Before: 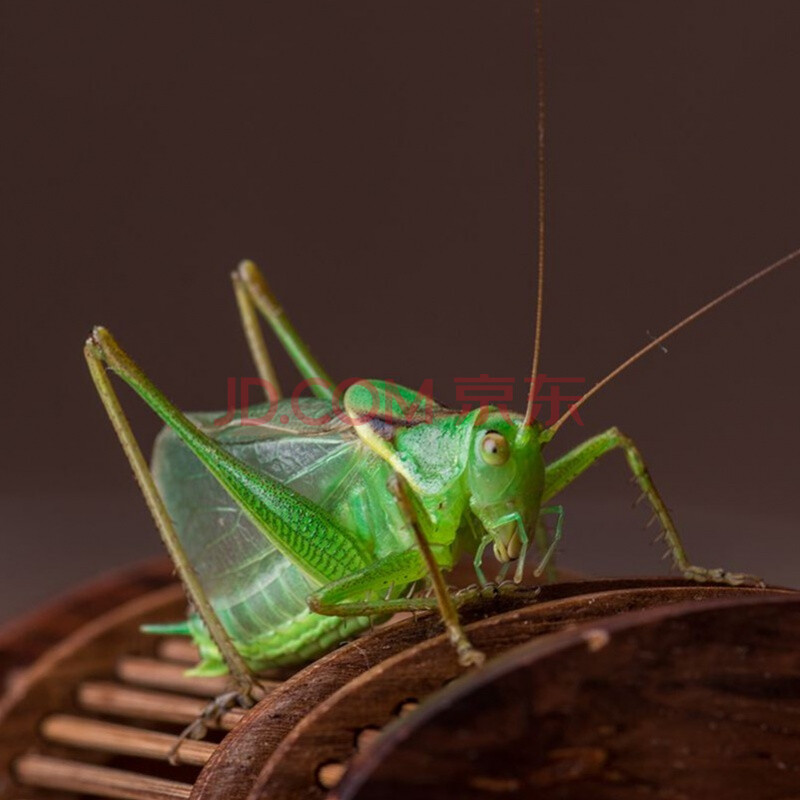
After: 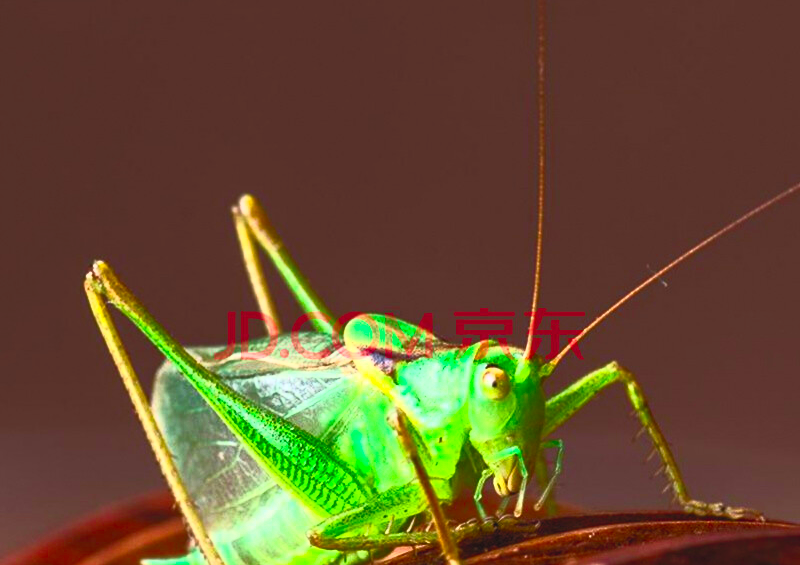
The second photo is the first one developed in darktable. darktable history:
contrast brightness saturation: contrast 1, brightness 1, saturation 1
crop and rotate: top 8.293%, bottom 20.996%
